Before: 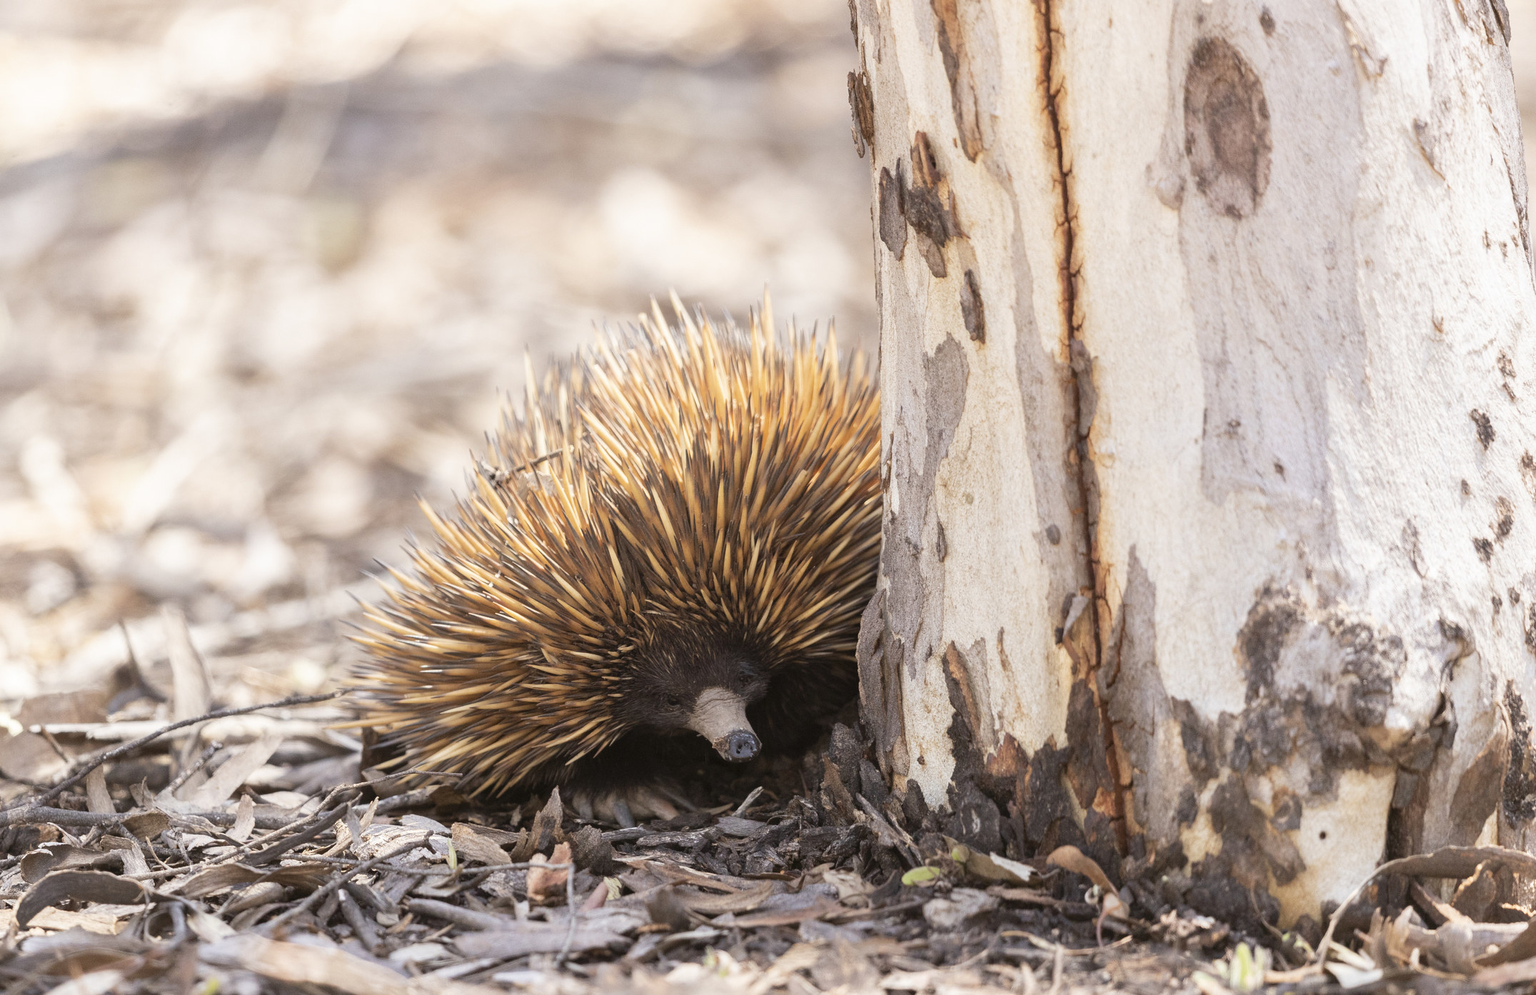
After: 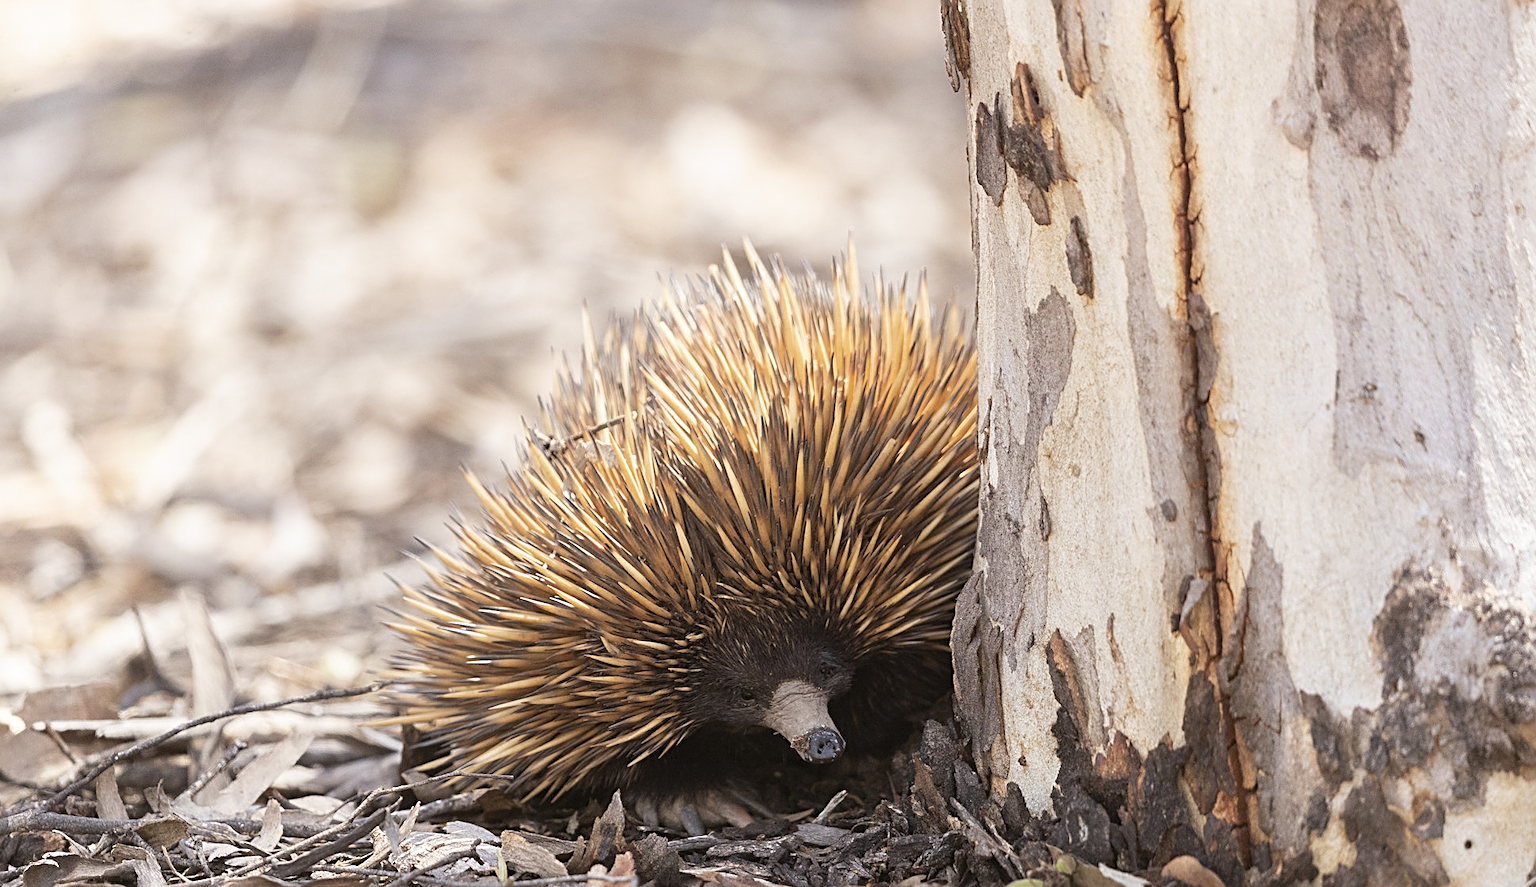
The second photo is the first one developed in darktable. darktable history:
sharpen: radius 2.555, amount 0.65
crop: top 7.535%, right 9.877%, bottom 12.08%
